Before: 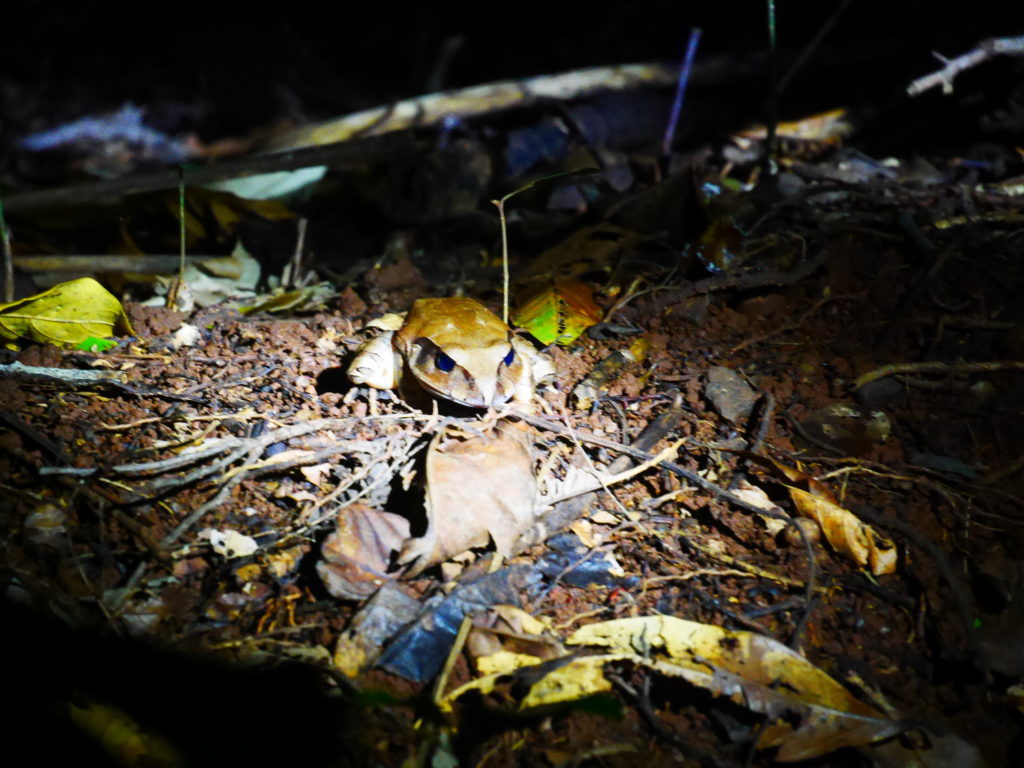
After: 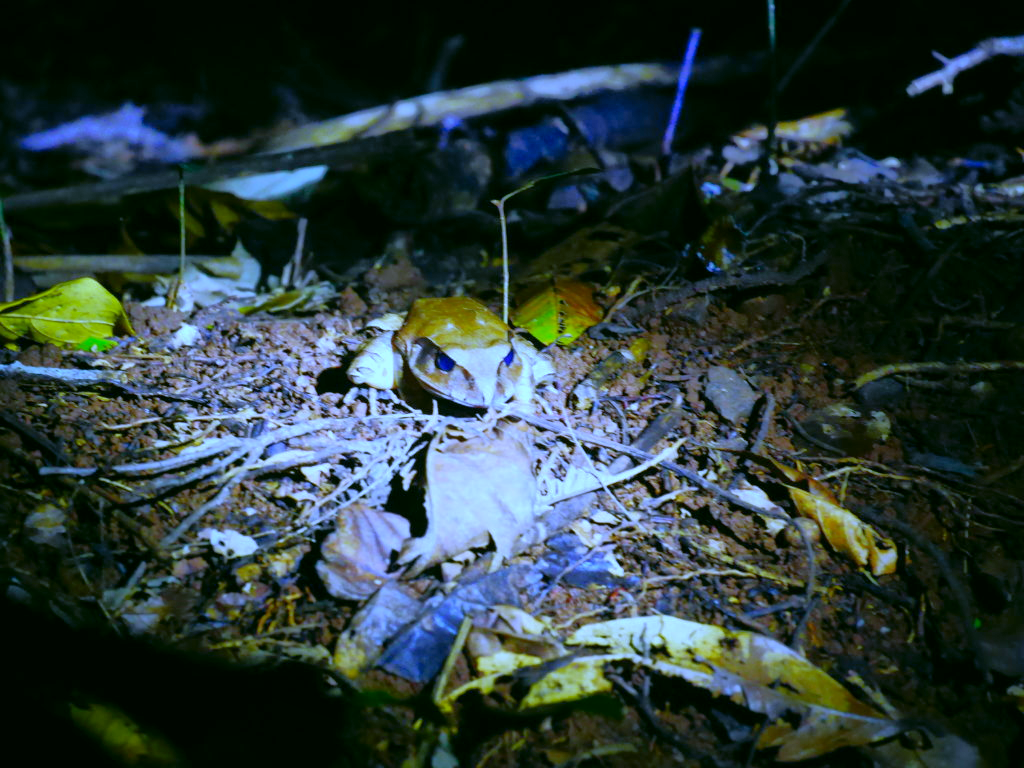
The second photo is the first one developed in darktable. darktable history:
white balance: red 0.766, blue 1.537
color correction: highlights a* 4.02, highlights b* 4.98, shadows a* -7.55, shadows b* 4.98
shadows and highlights: on, module defaults
